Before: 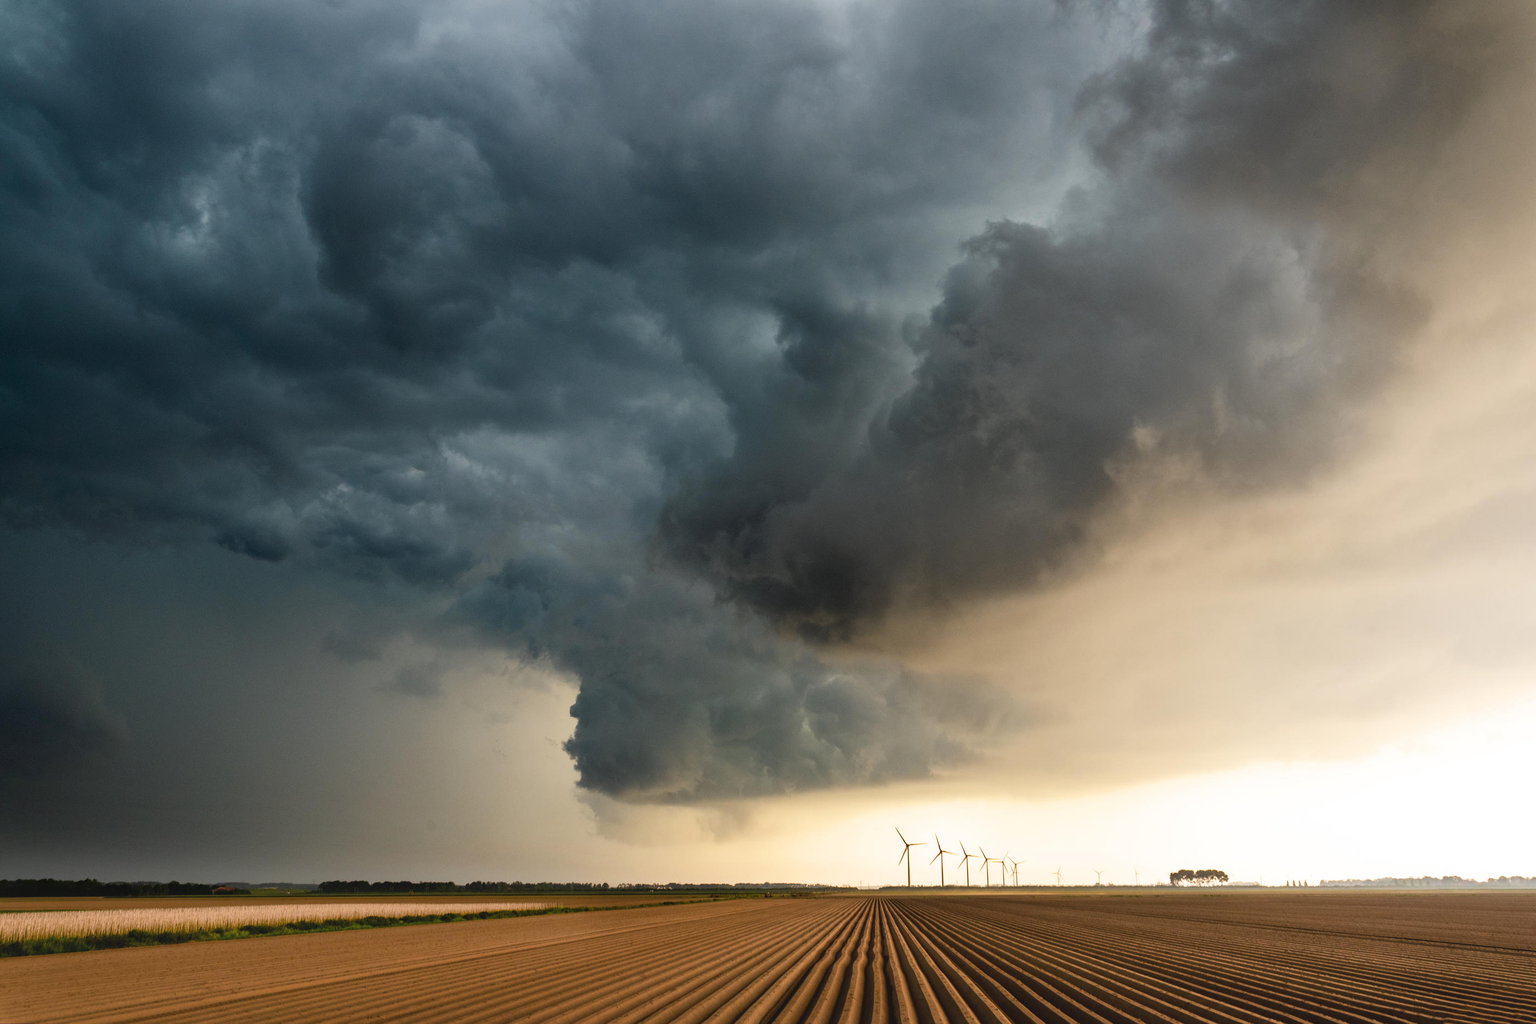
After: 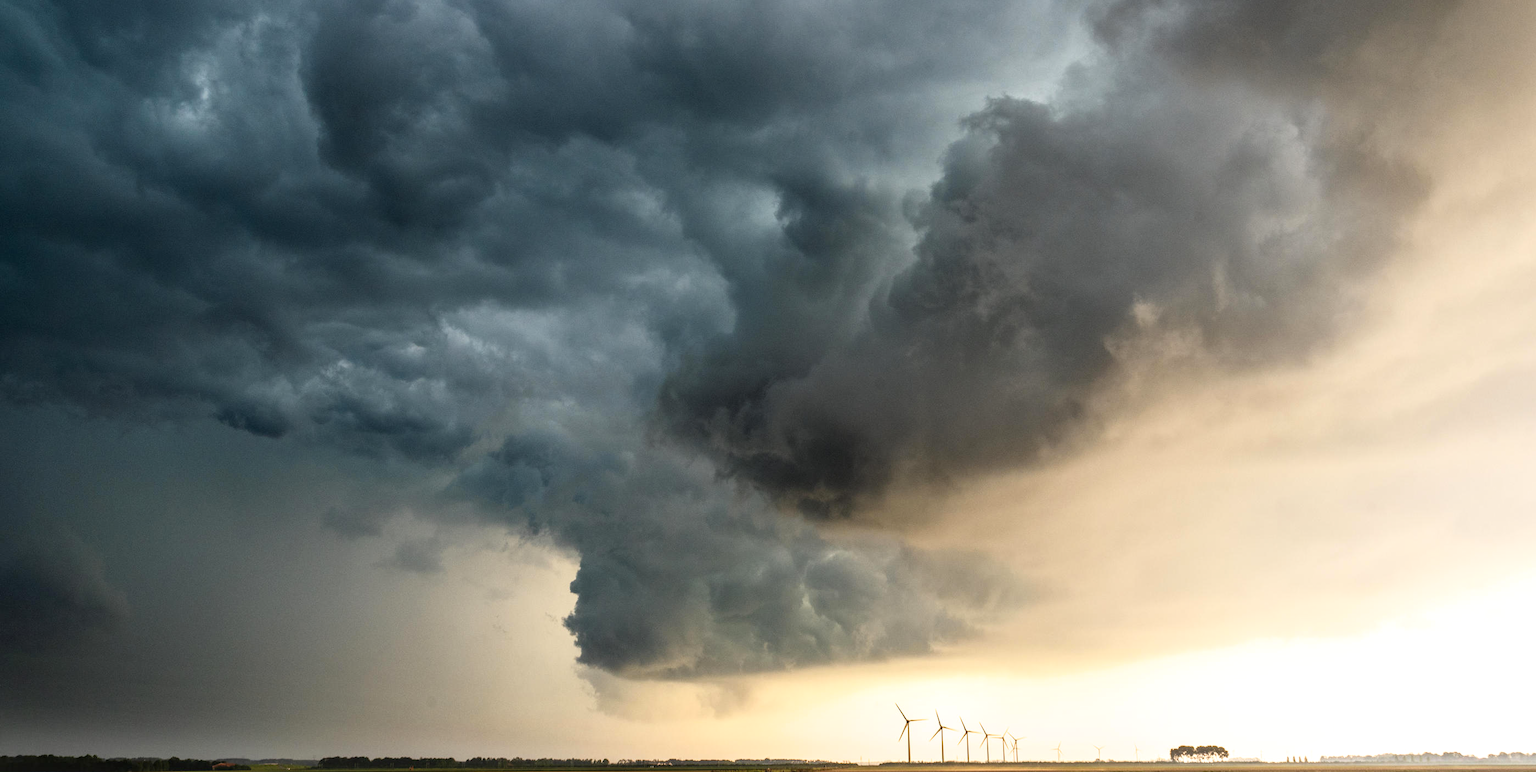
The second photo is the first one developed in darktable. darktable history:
crop and rotate: top 12.17%, bottom 12.322%
local contrast: on, module defaults
base curve: curves: ch0 [(0, 0) (0.666, 0.806) (1, 1)]
